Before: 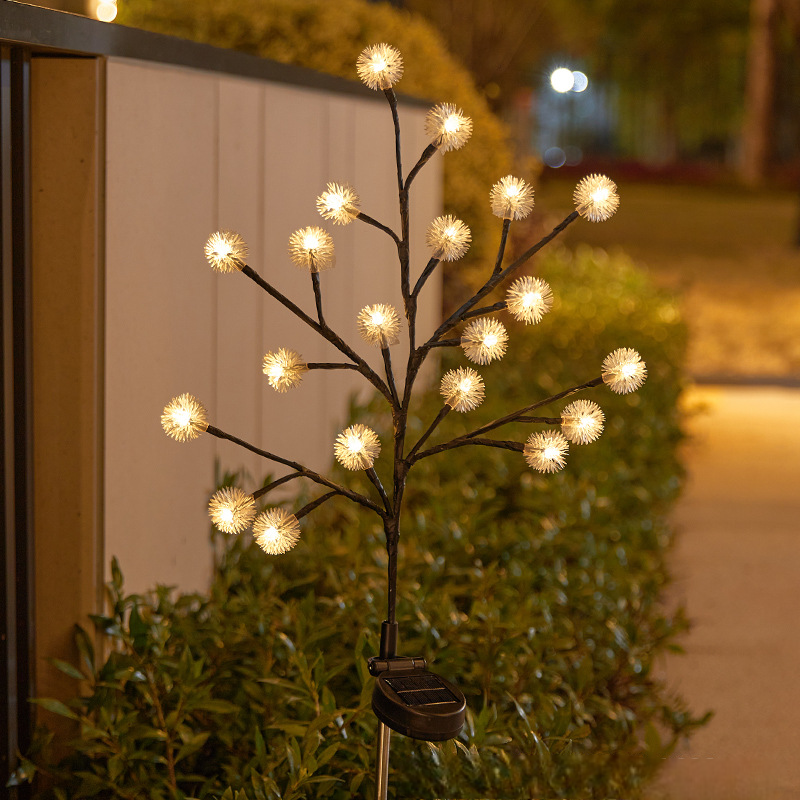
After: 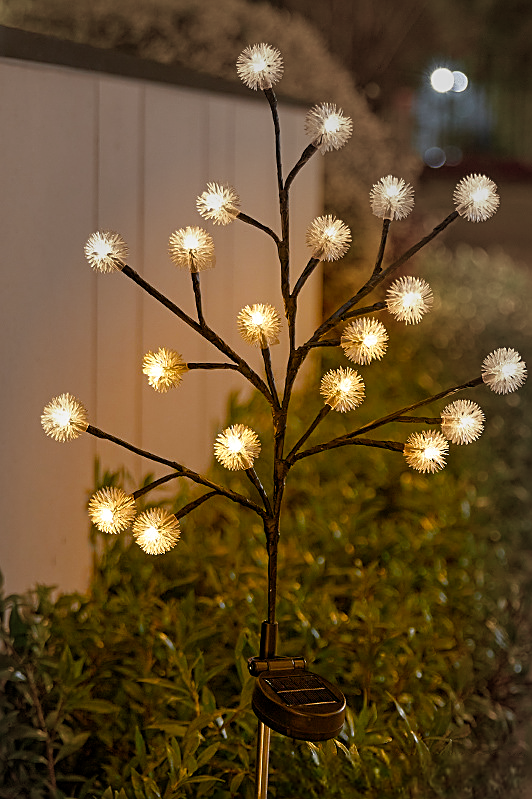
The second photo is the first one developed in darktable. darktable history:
crop and rotate: left 15.15%, right 18.245%
sharpen: on, module defaults
exposure: black level correction 0.001, compensate highlight preservation false
color balance rgb: linear chroma grading › global chroma 8.815%, perceptual saturation grading › global saturation 20%, perceptual saturation grading › highlights -25.682%, perceptual saturation grading › shadows 50.213%
tone equalizer: on, module defaults
vignetting: fall-off start 66.06%, fall-off radius 39.57%, brightness -0.29, center (-0.027, 0.404), automatic ratio true, width/height ratio 0.669
